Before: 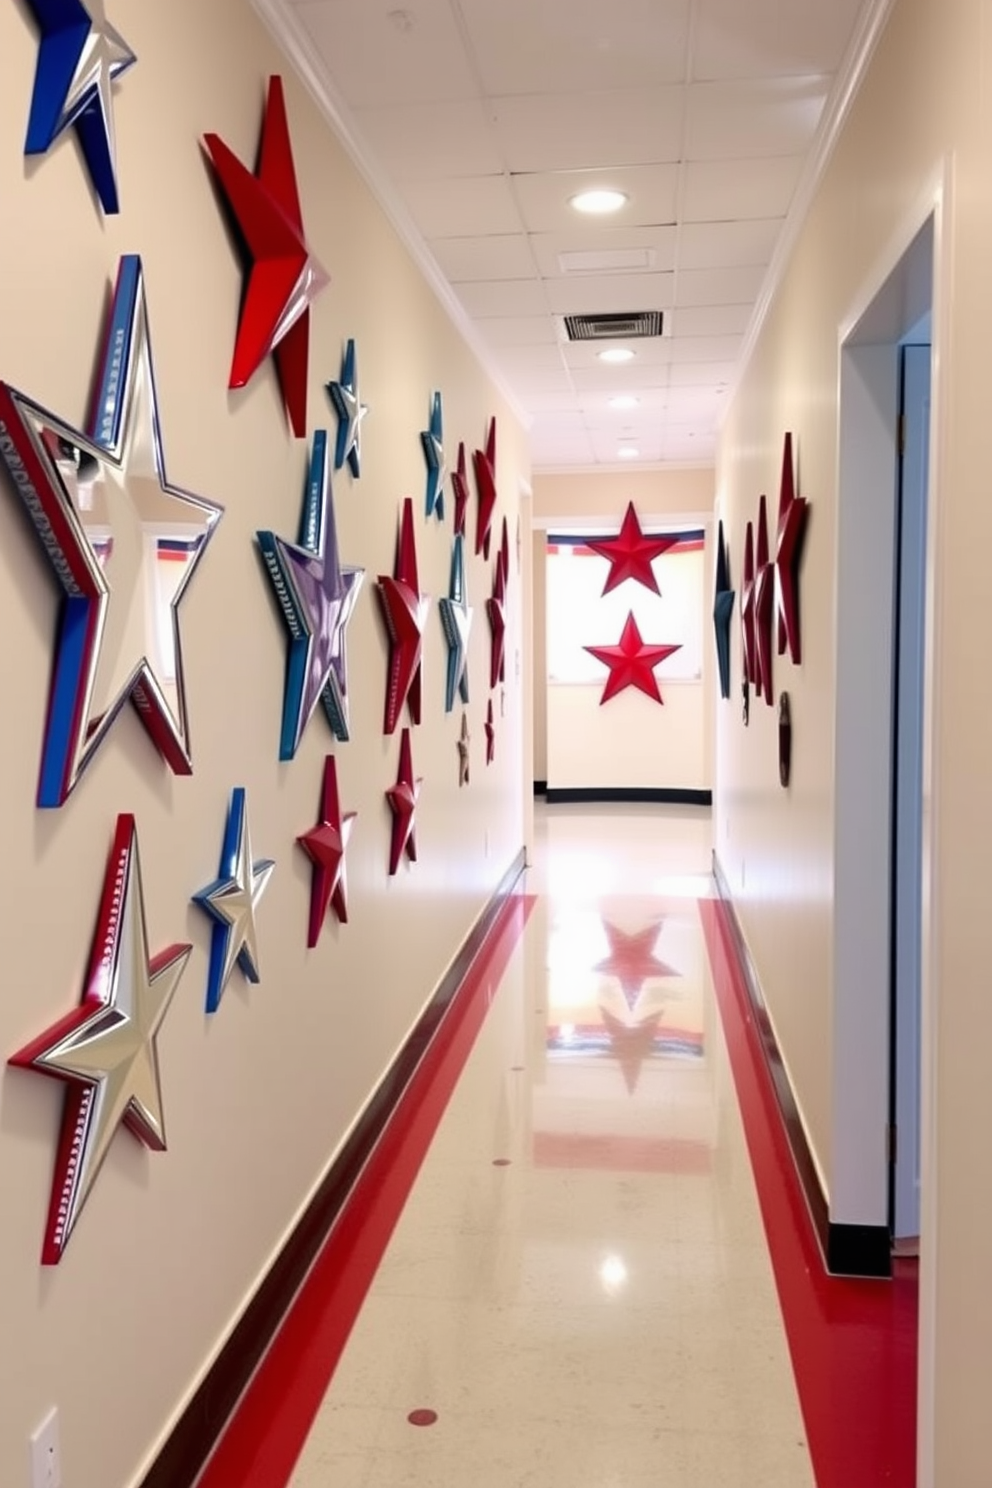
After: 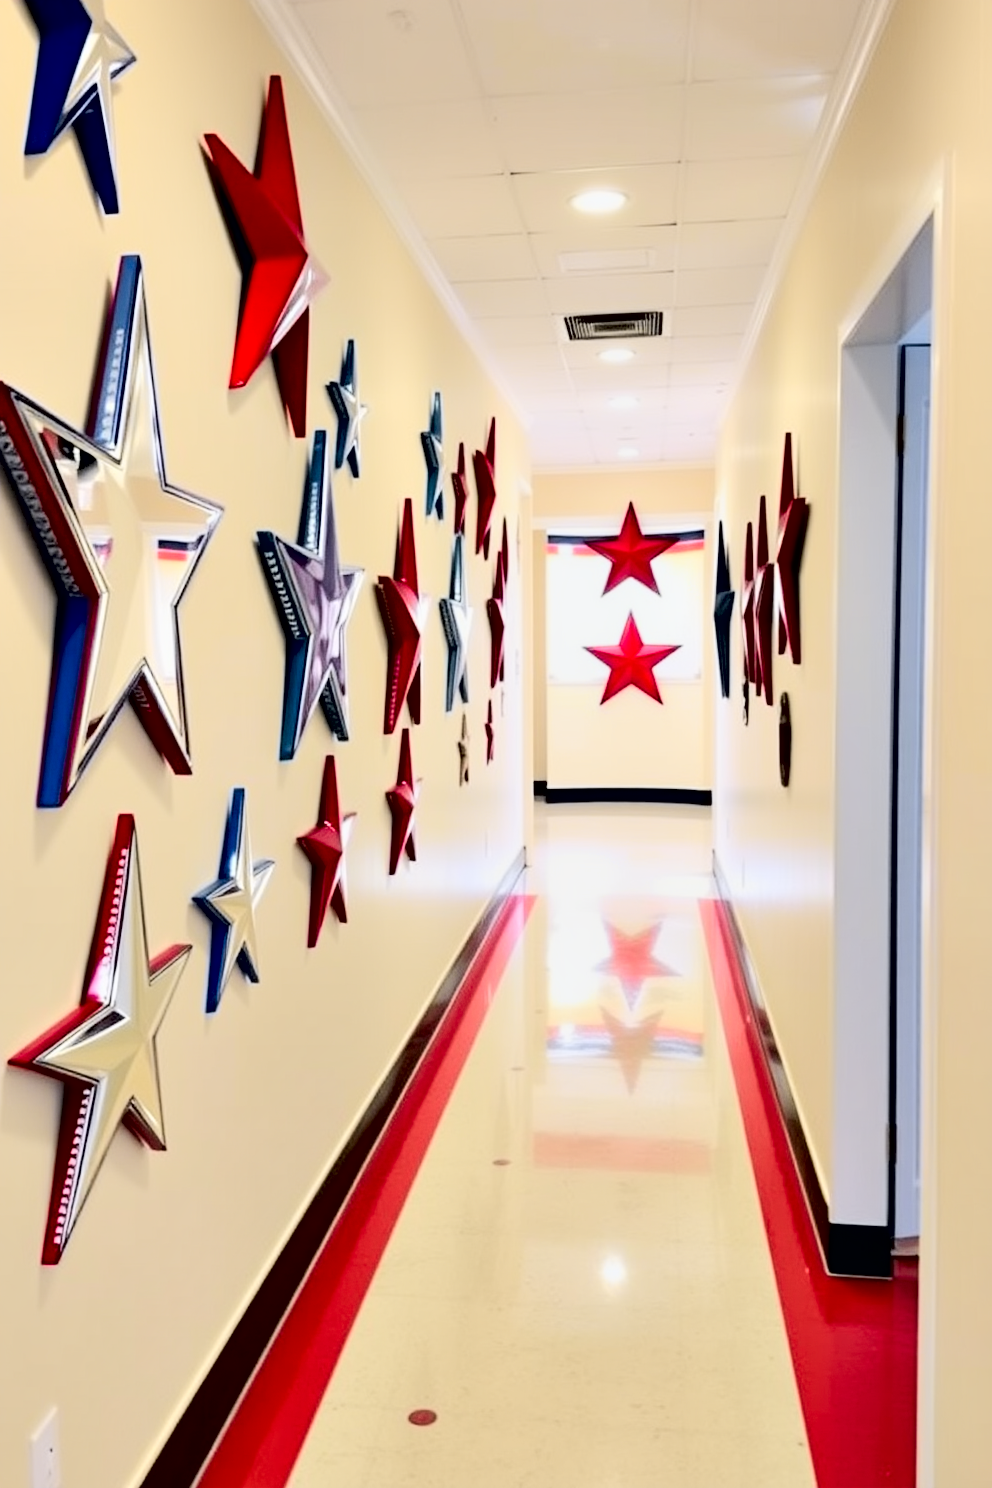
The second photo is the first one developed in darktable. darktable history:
contrast equalizer: octaves 7, y [[0.6 ×6], [0.55 ×6], [0 ×6], [0 ×6], [0 ×6]]
tone curve: curves: ch0 [(0, 0) (0.239, 0.248) (0.508, 0.606) (0.828, 0.878) (1, 1)]; ch1 [(0, 0) (0.401, 0.42) (0.45, 0.464) (0.492, 0.498) (0.511, 0.507) (0.561, 0.549) (0.688, 0.726) (1, 1)]; ch2 [(0, 0) (0.411, 0.433) (0.5, 0.504) (0.545, 0.574) (1, 1)], color space Lab, independent channels, preserve colors none
white balance: red 1, blue 1
global tonemap: drago (0.7, 100)
